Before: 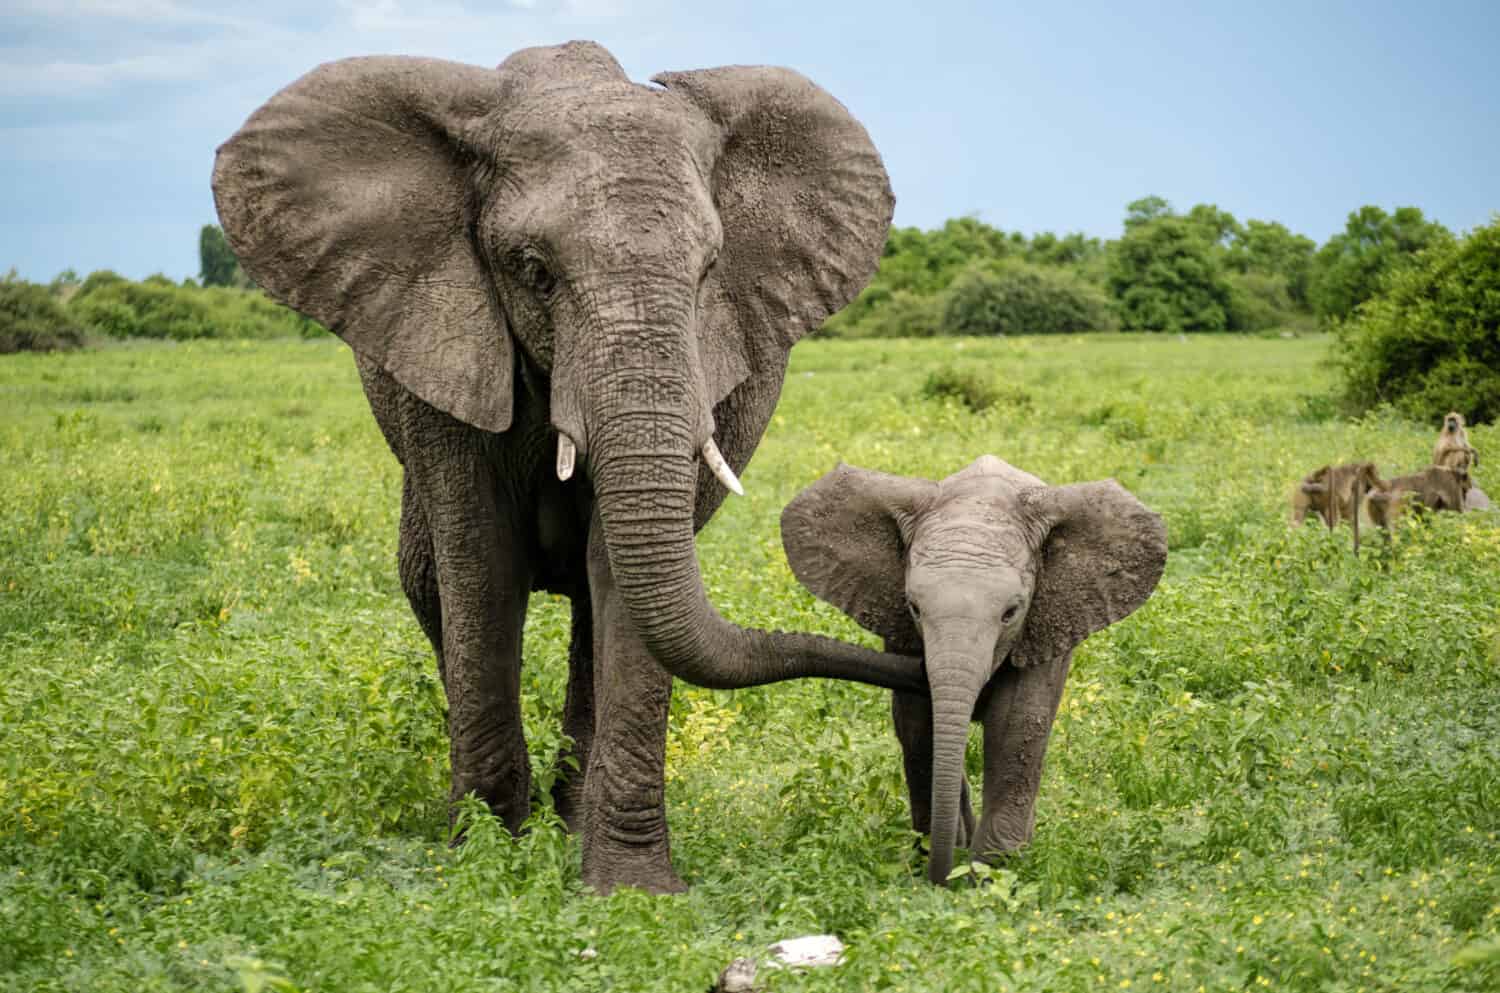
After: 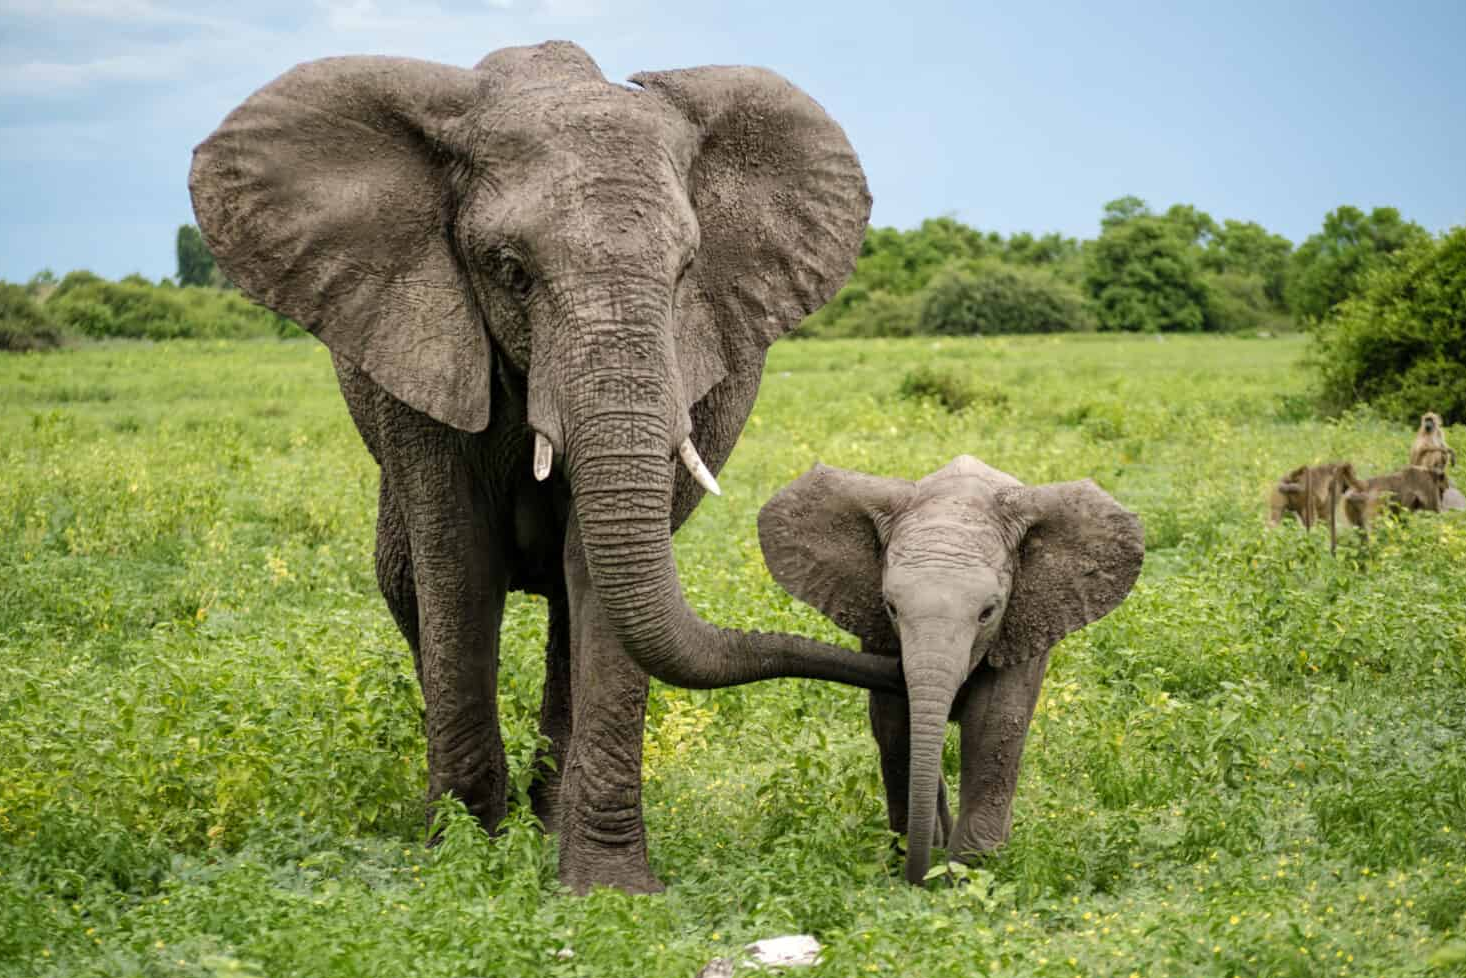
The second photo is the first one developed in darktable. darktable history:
crop and rotate: left 1.573%, right 0.663%, bottom 1.494%
